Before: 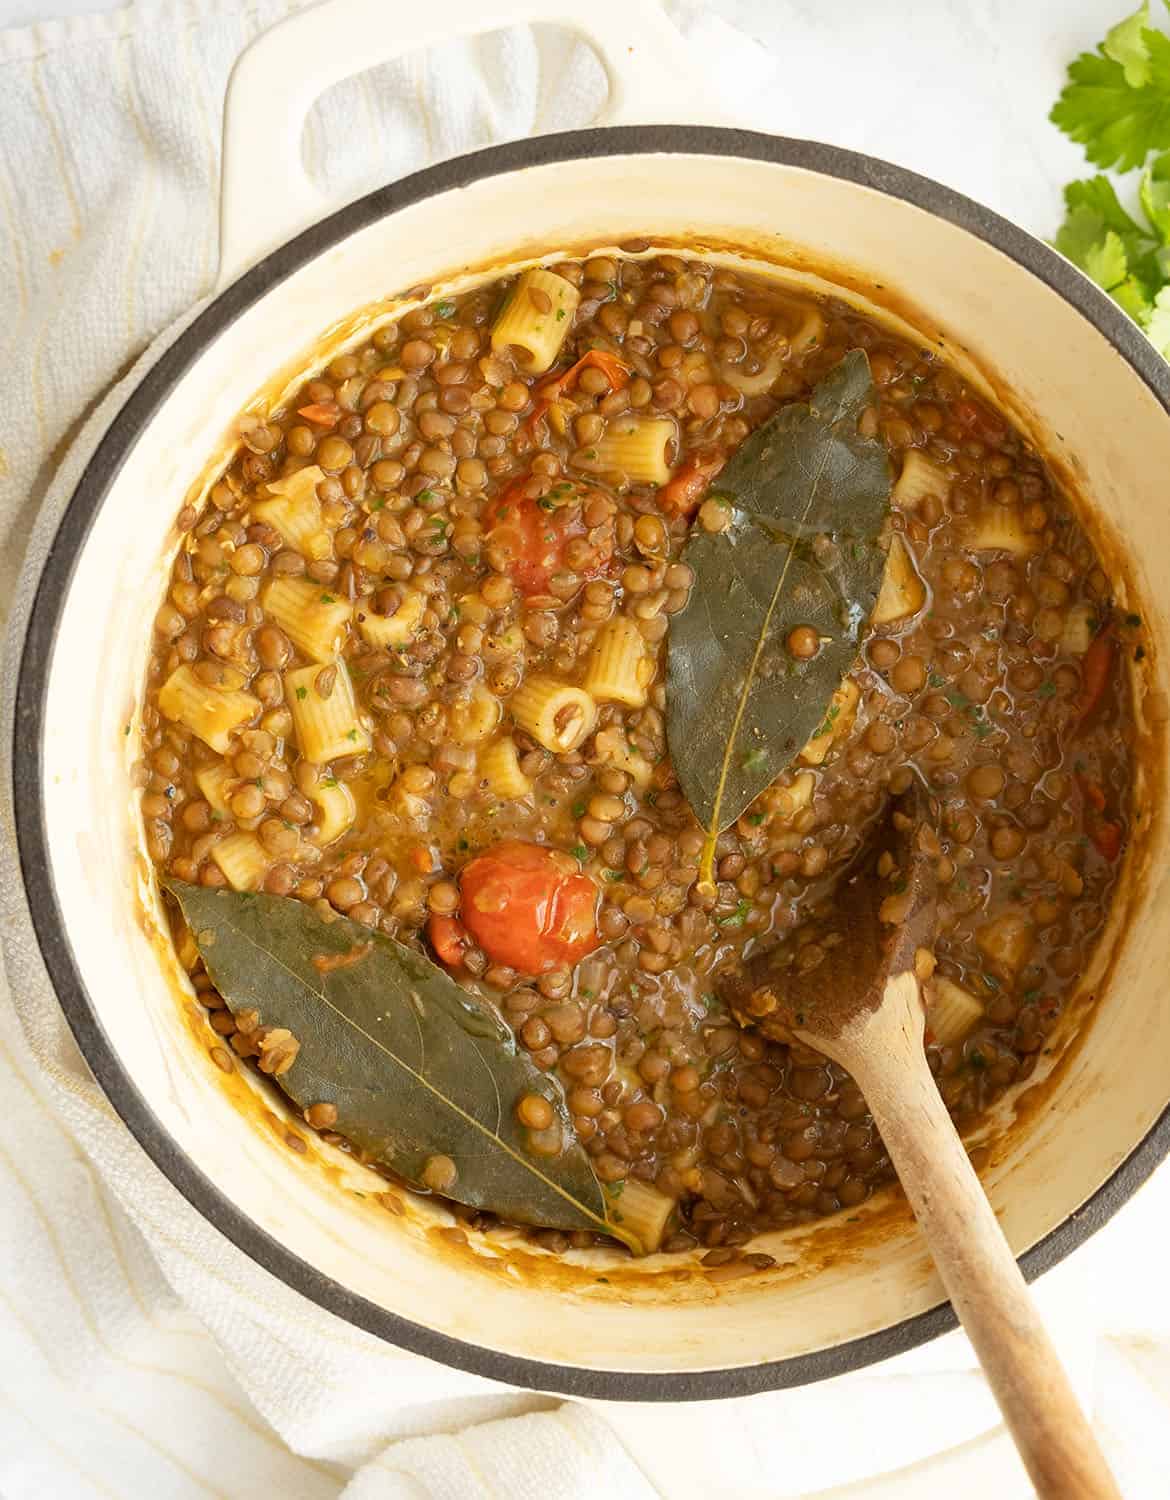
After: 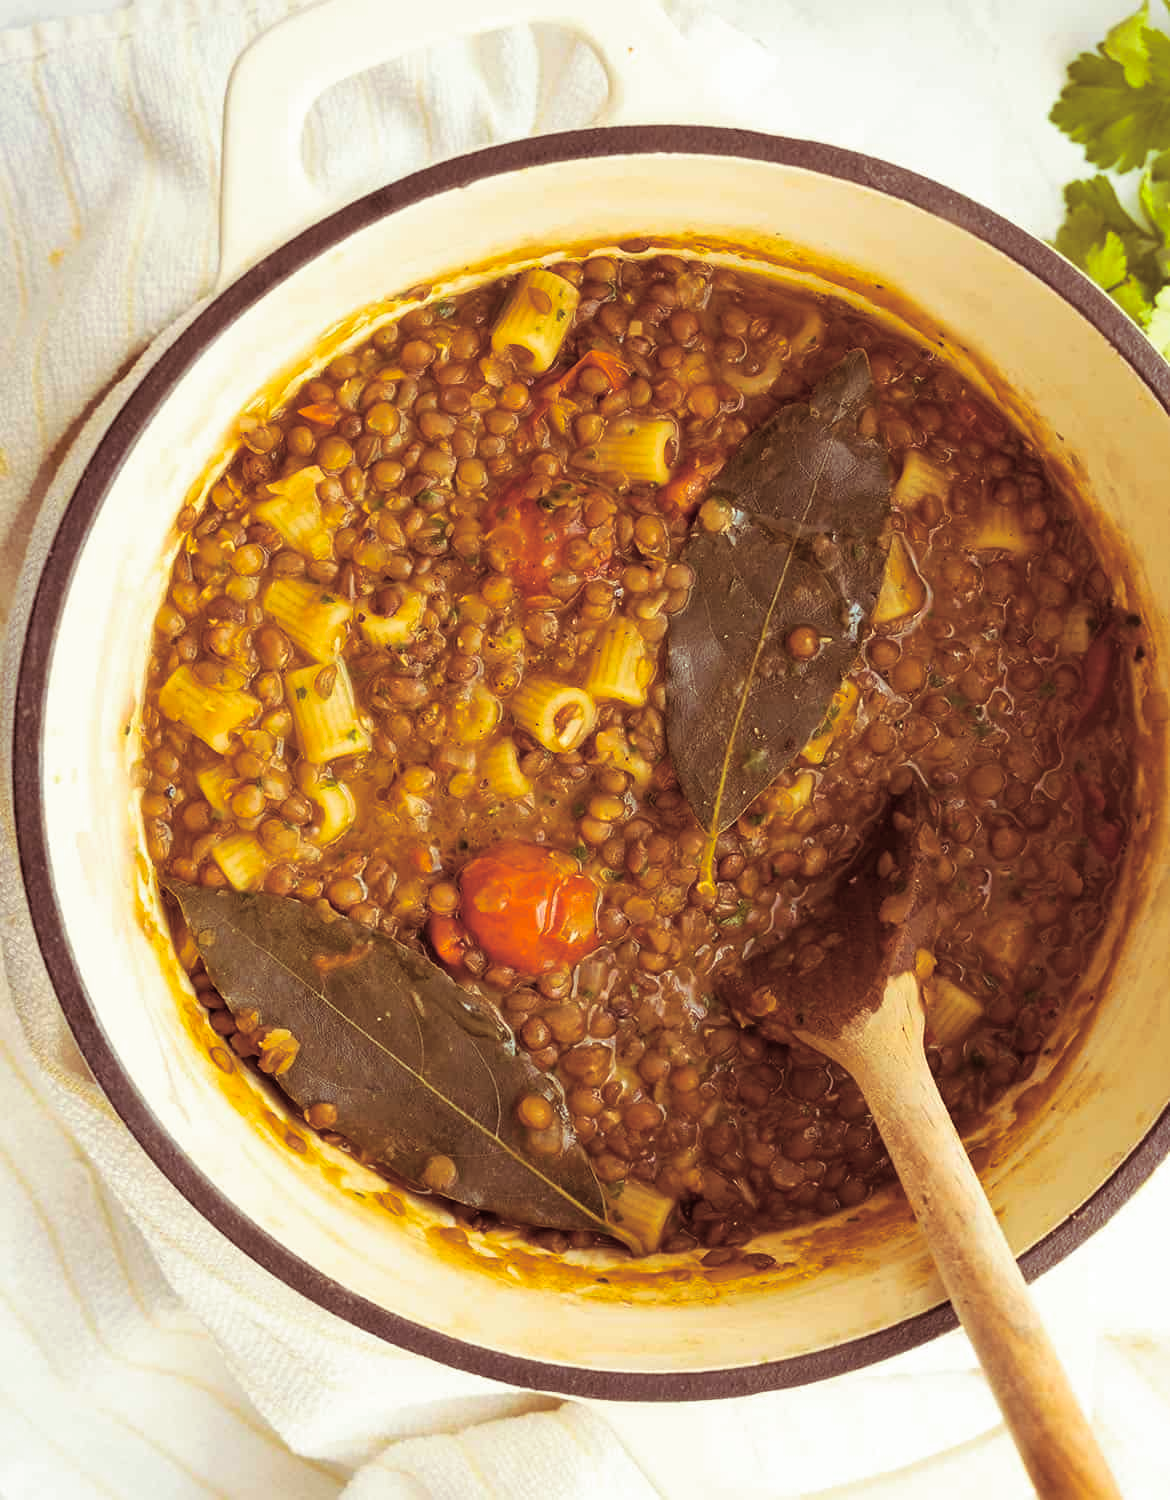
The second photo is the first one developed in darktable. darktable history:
color balance rgb: perceptual saturation grading › global saturation 20%, global vibrance 20%
split-toning: on, module defaults
